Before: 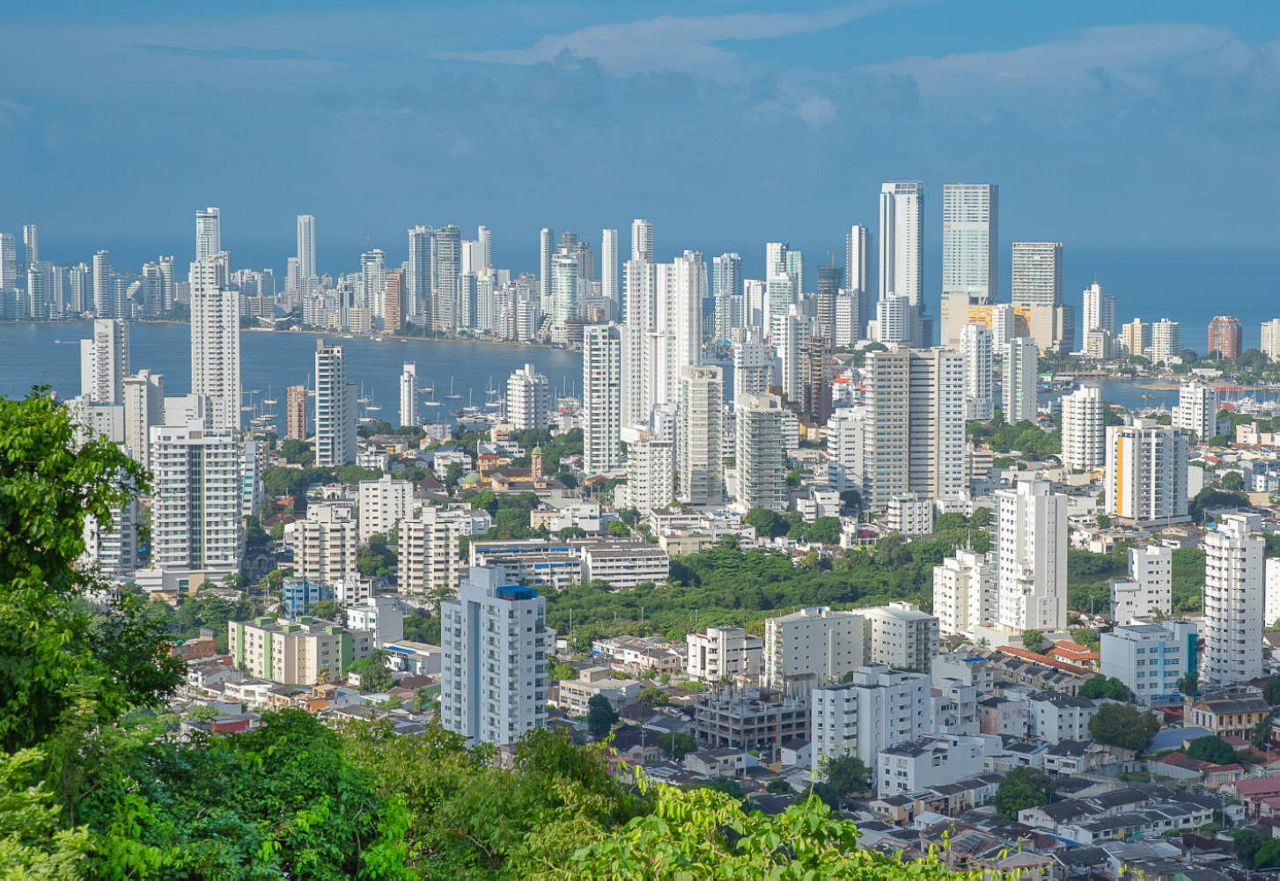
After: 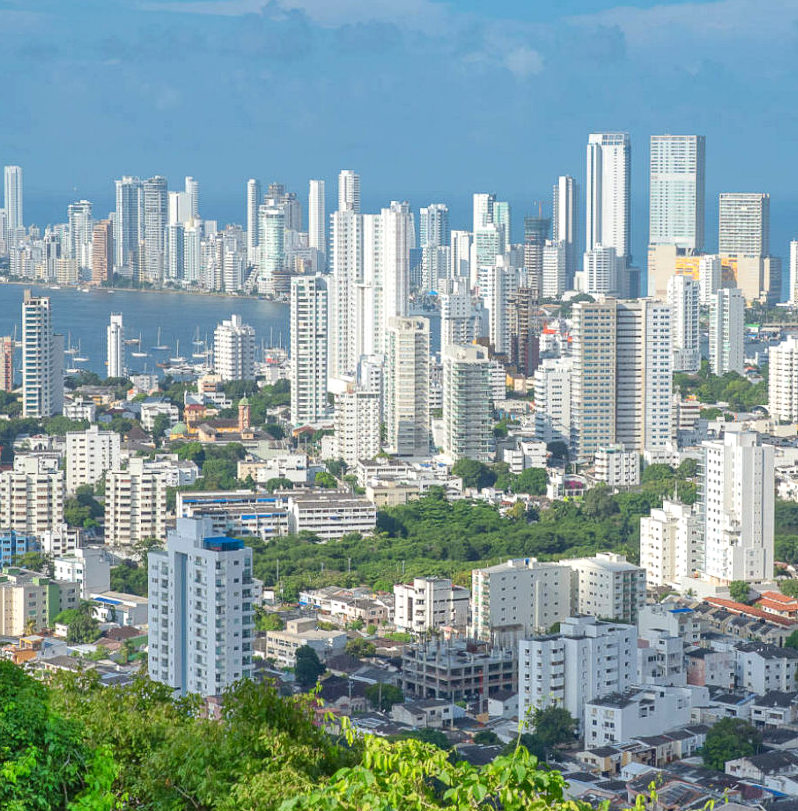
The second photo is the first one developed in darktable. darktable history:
exposure: exposure 0.2 EV, compensate highlight preservation false
contrast brightness saturation: contrast 0.1, brightness 0.02, saturation 0.02
crop and rotate: left 22.918%, top 5.629%, right 14.711%, bottom 2.247%
